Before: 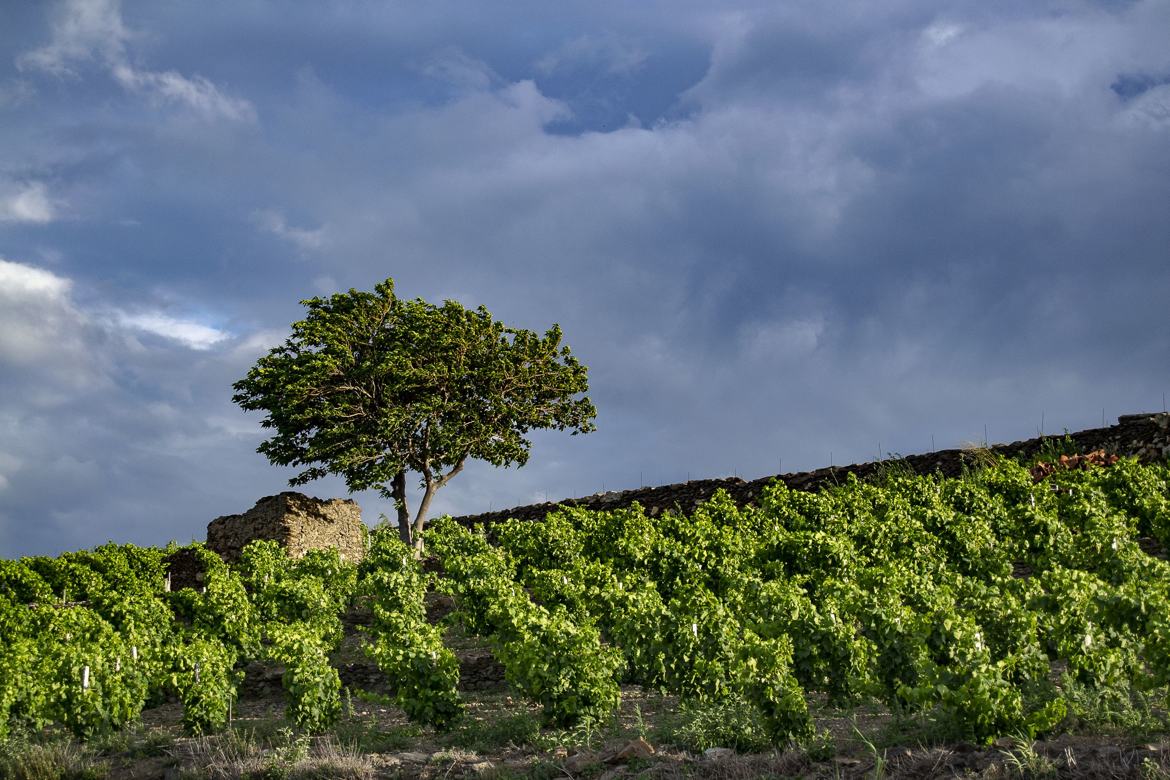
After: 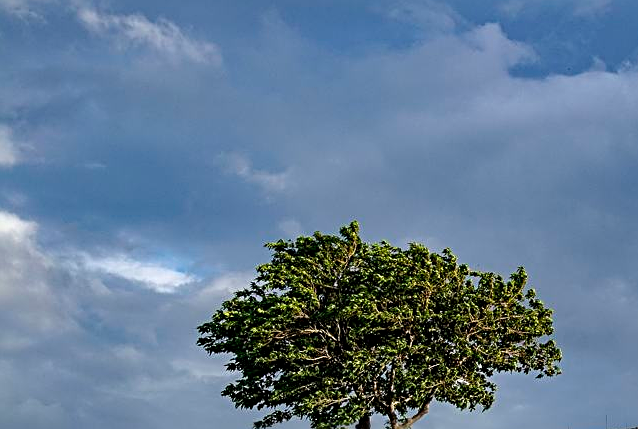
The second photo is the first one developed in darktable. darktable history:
sharpen: radius 3.136
crop and rotate: left 3.036%, top 7.424%, right 42.378%, bottom 37.489%
